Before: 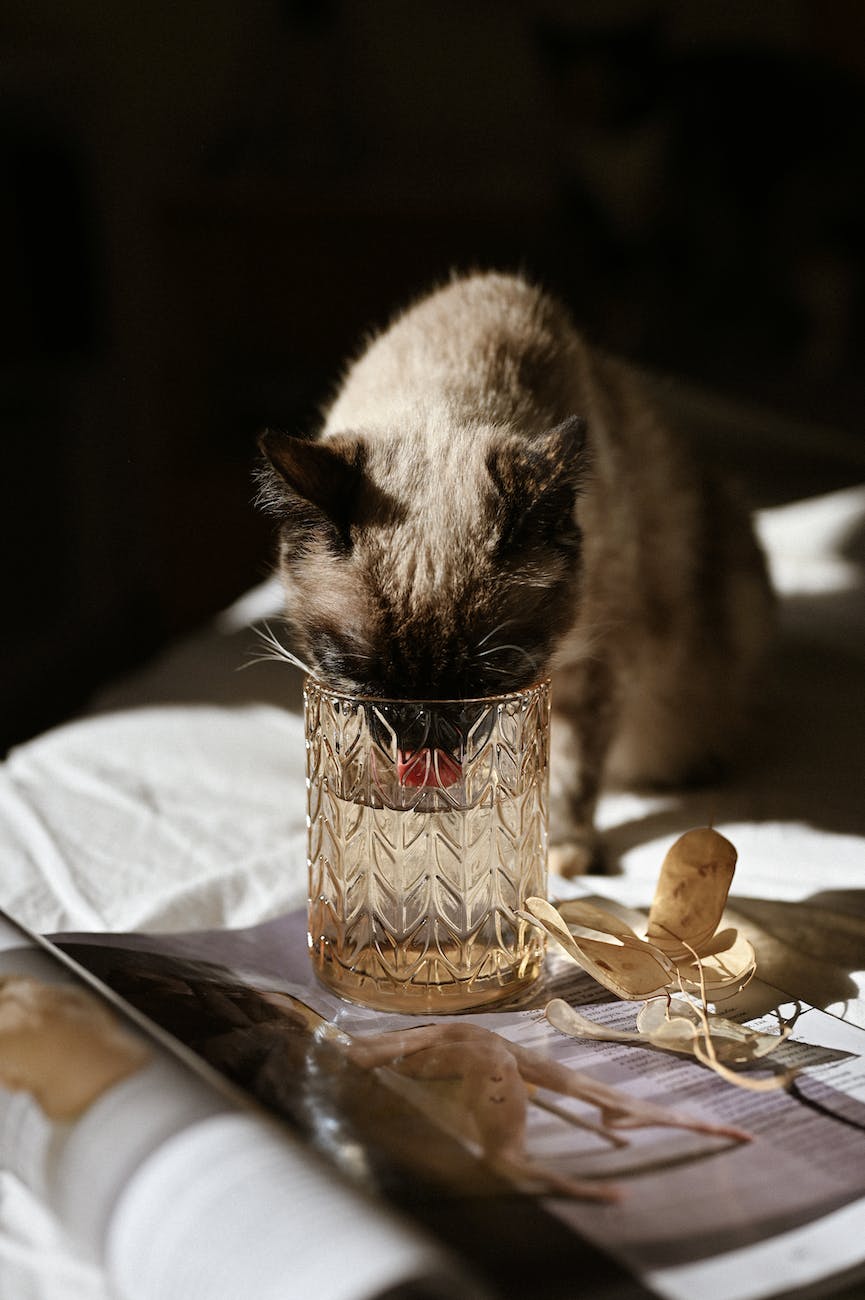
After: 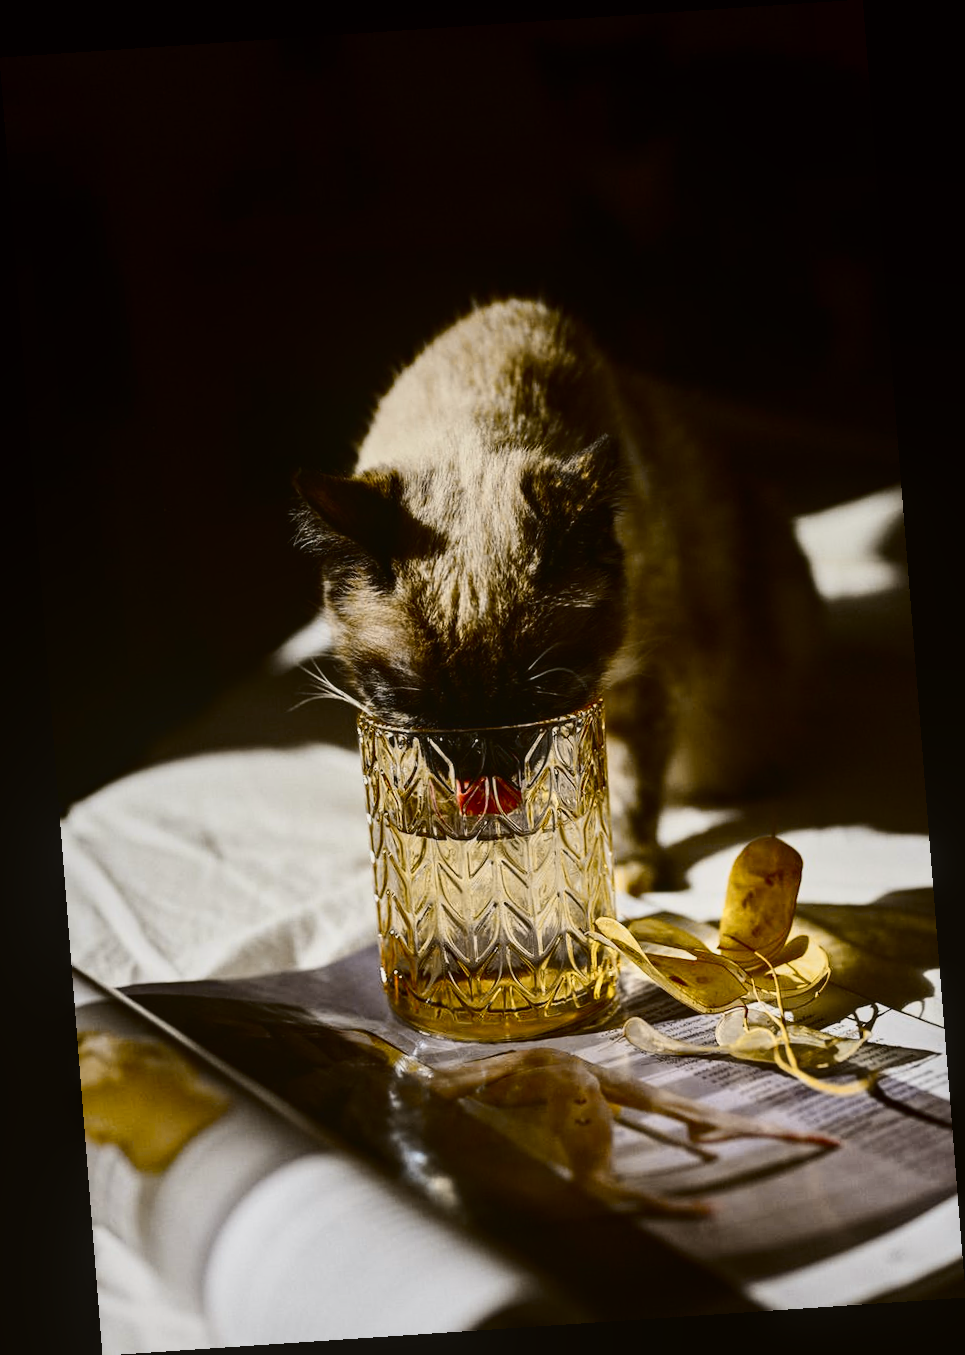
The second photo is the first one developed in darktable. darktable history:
local contrast: detail 110%
contrast brightness saturation: brightness -0.2, saturation 0.08
rotate and perspective: rotation -4.2°, shear 0.006, automatic cropping off
tone curve: curves: ch0 [(0, 0) (0.104, 0.068) (0.236, 0.227) (0.46, 0.576) (0.657, 0.796) (0.861, 0.932) (1, 0.981)]; ch1 [(0, 0) (0.353, 0.344) (0.434, 0.382) (0.479, 0.476) (0.502, 0.504) (0.544, 0.534) (0.57, 0.57) (0.586, 0.603) (0.618, 0.631) (0.657, 0.679) (1, 1)]; ch2 [(0, 0) (0.34, 0.314) (0.434, 0.43) (0.5, 0.511) (0.528, 0.545) (0.557, 0.573) (0.573, 0.618) (0.628, 0.751) (1, 1)], color space Lab, independent channels, preserve colors none
